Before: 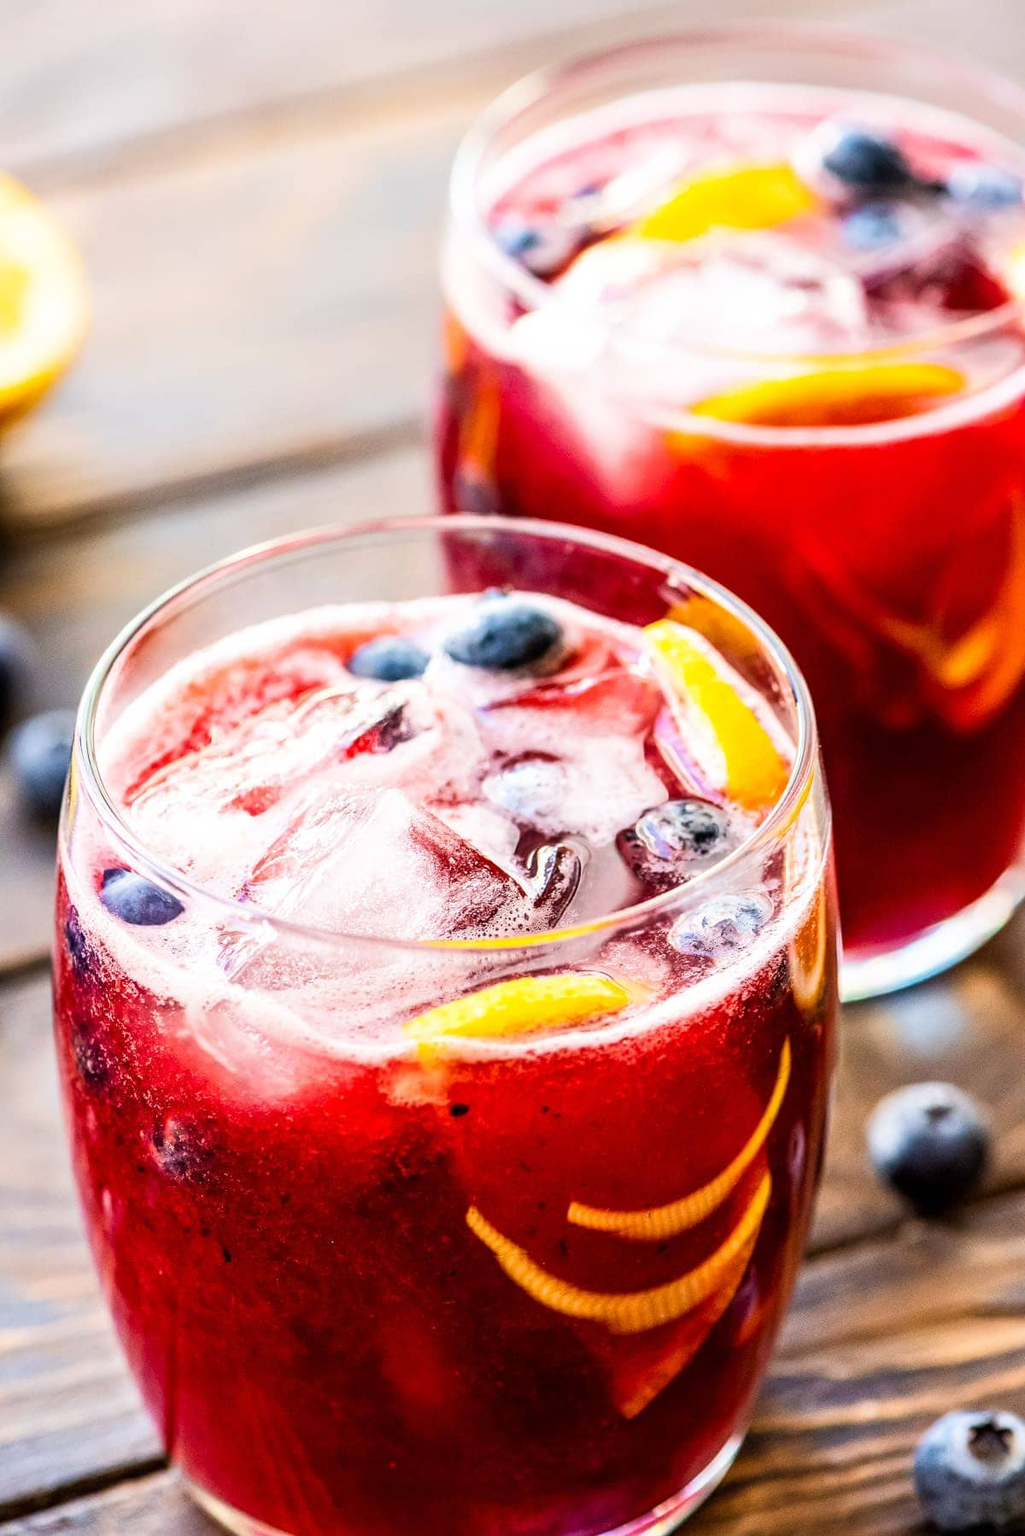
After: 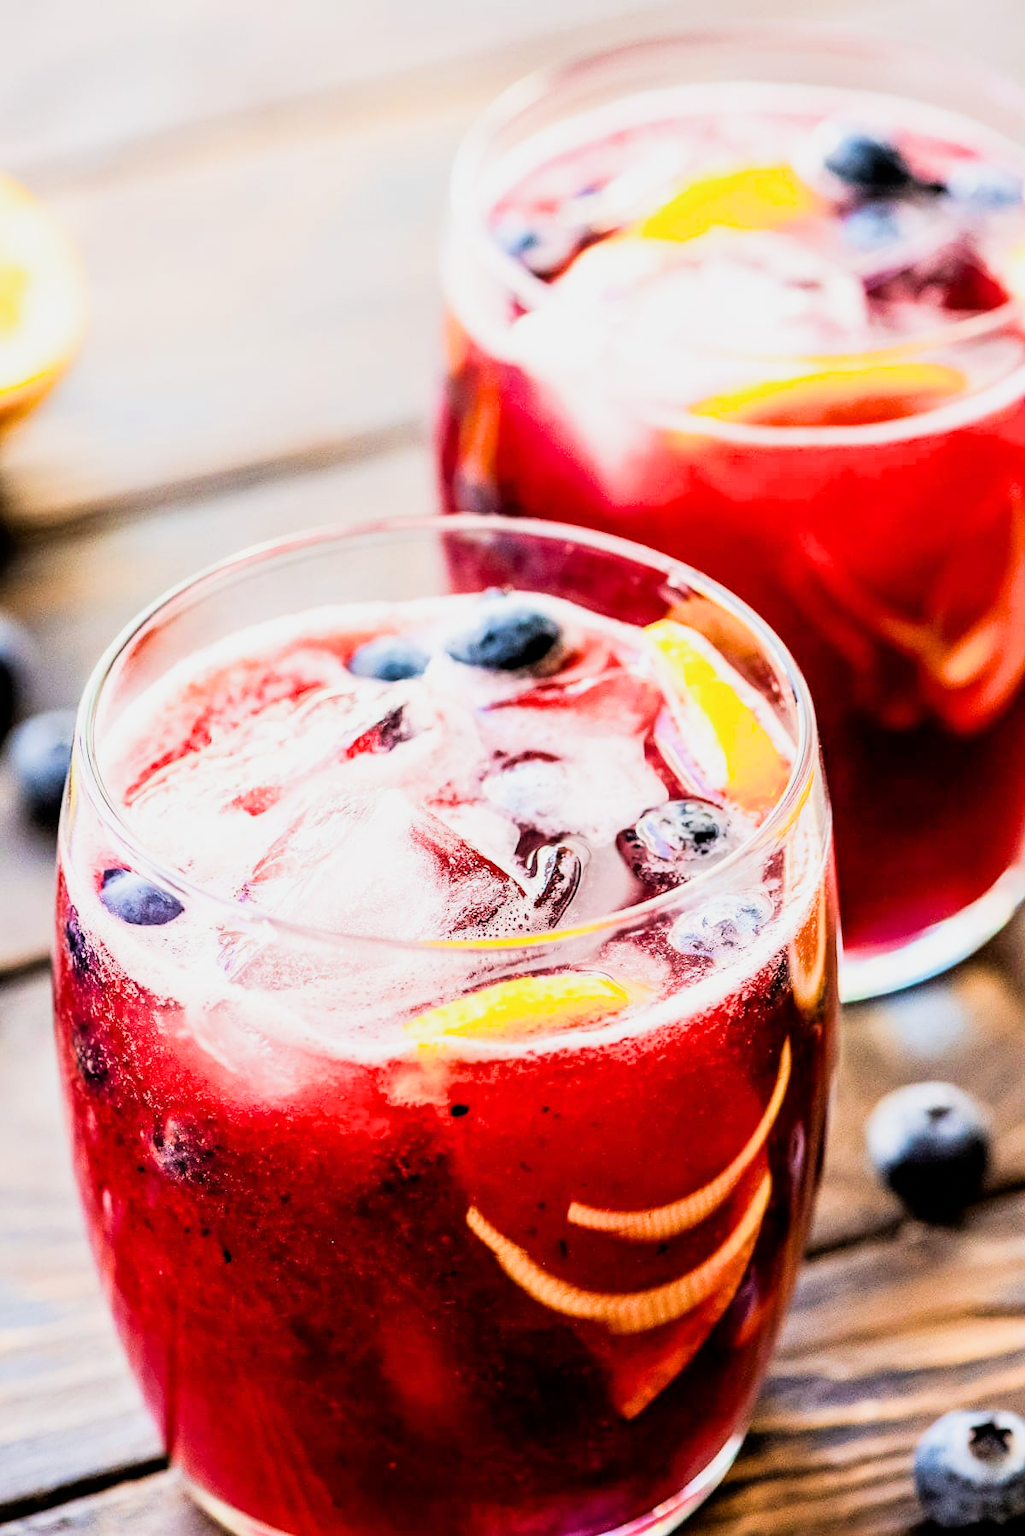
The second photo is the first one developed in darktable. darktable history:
filmic rgb: black relative exposure -5.05 EV, white relative exposure 3.97 EV, hardness 2.88, contrast 1.298, highlights saturation mix -31.37%
exposure: black level correction 0.001, exposure 0.498 EV, compensate exposure bias true, compensate highlight preservation false
